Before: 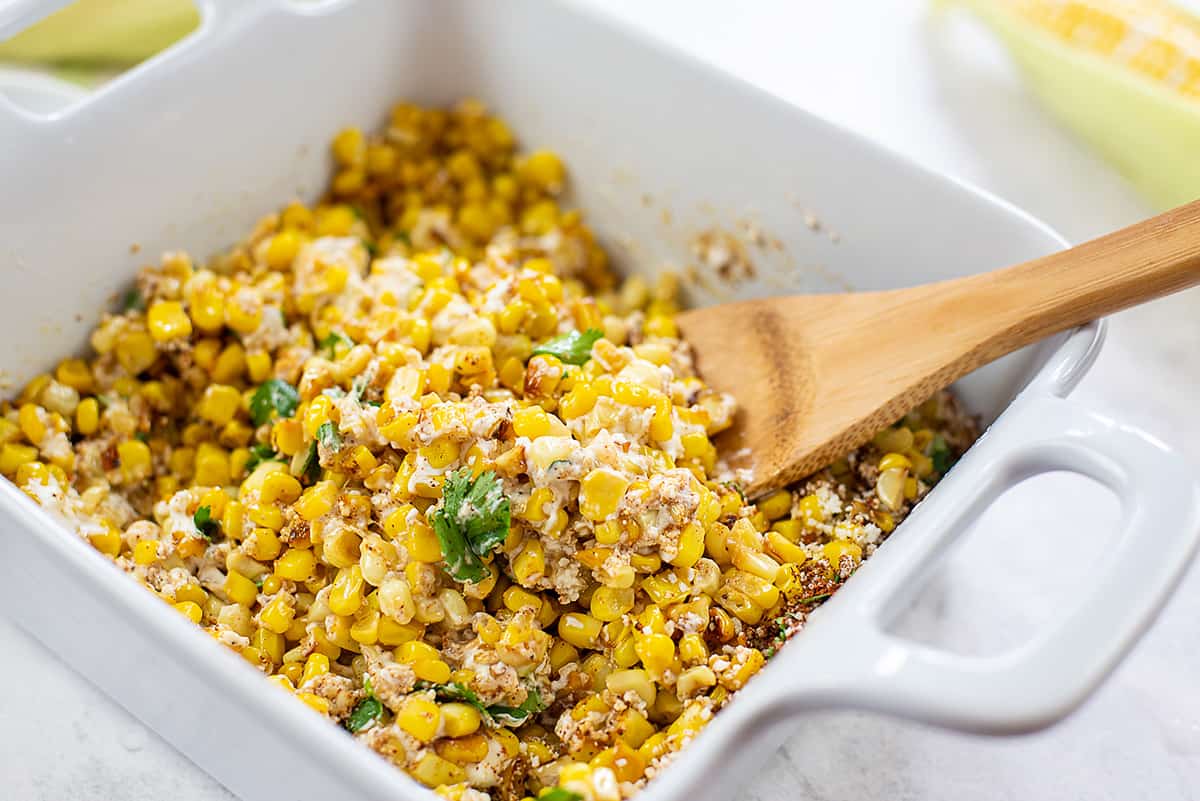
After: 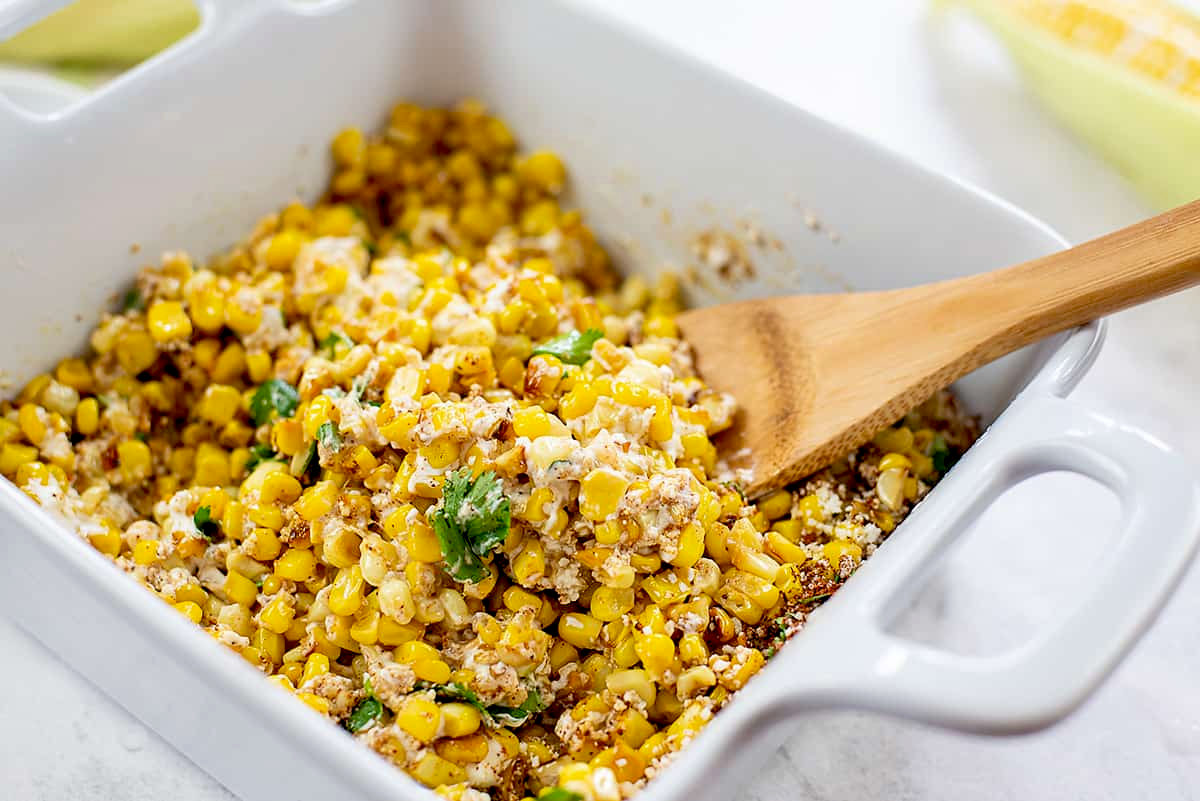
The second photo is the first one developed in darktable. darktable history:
exposure: black level correction 0.016, exposure -0.007 EV, compensate highlight preservation false
